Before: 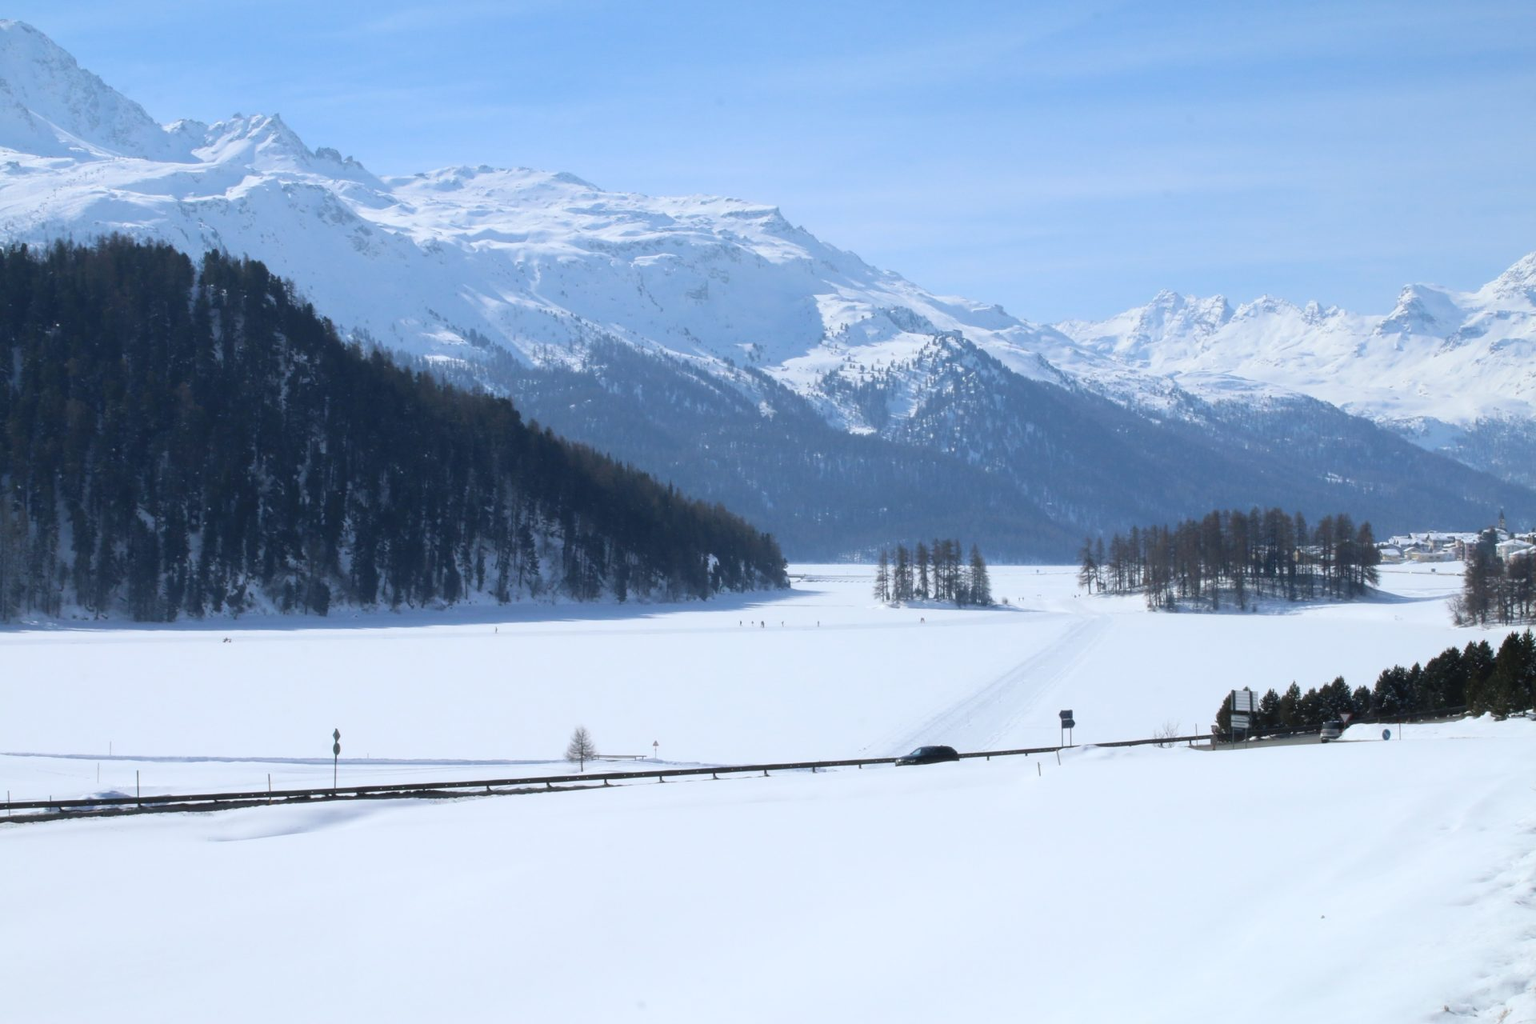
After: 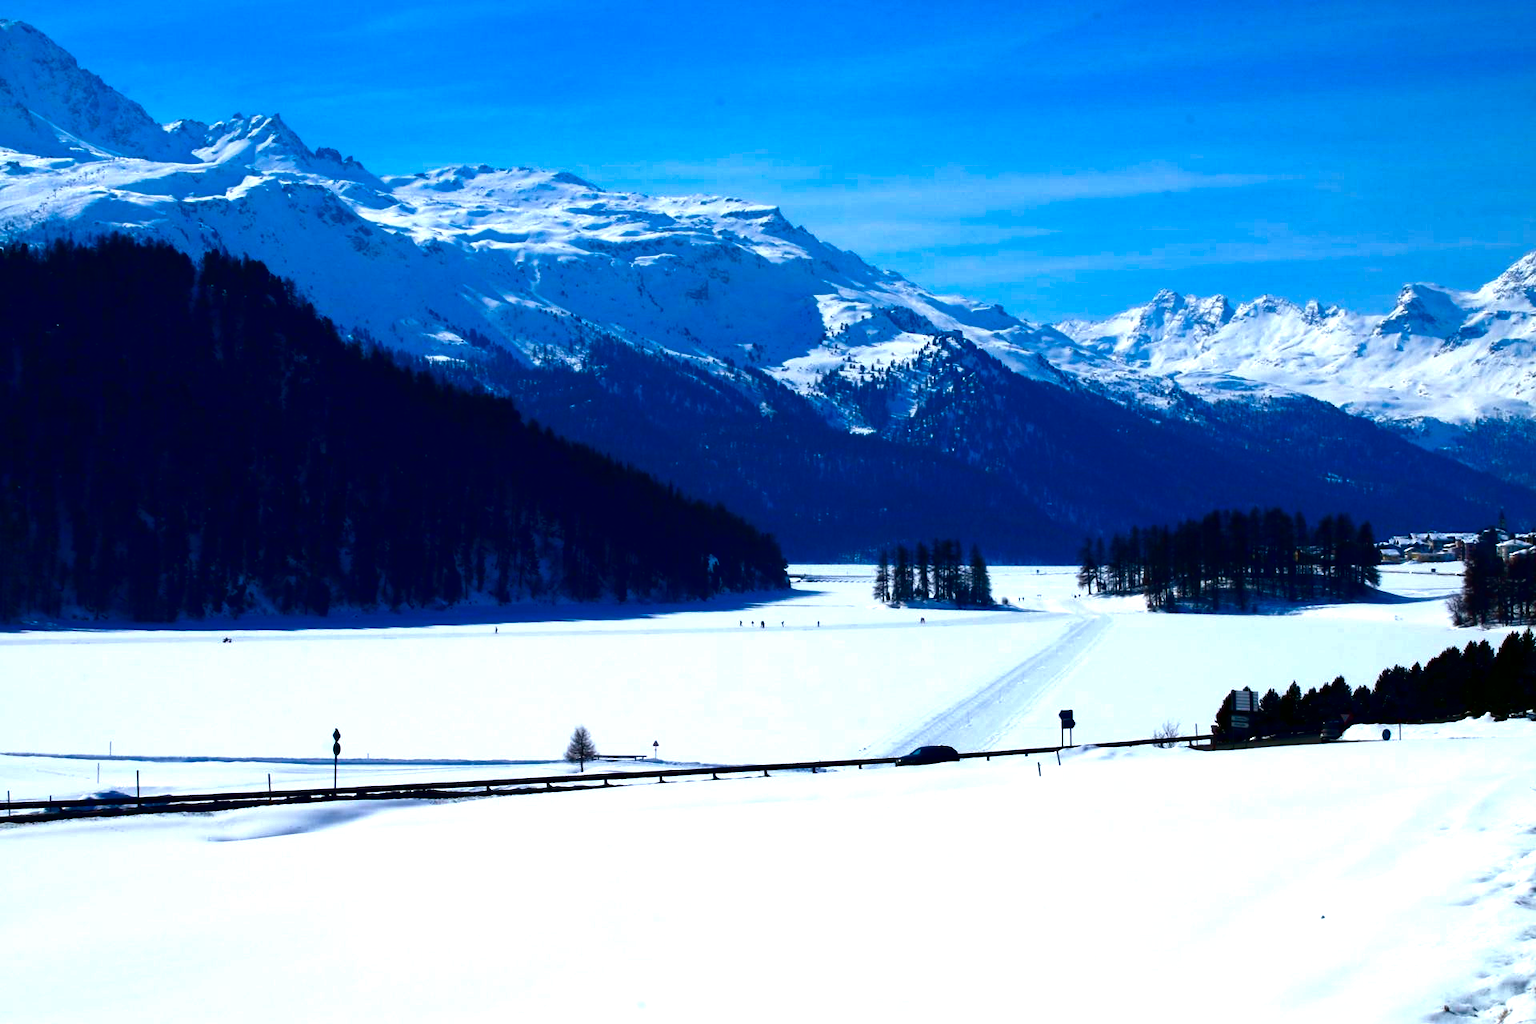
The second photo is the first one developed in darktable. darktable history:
tone equalizer: -8 EV -0.417 EV, -7 EV -0.389 EV, -6 EV -0.333 EV, -5 EV -0.222 EV, -3 EV 0.222 EV, -2 EV 0.333 EV, -1 EV 0.389 EV, +0 EV 0.417 EV, edges refinement/feathering 500, mask exposure compensation -1.57 EV, preserve details no
haze removal: compatibility mode true, adaptive false
contrast brightness saturation: brightness -1, saturation 1
